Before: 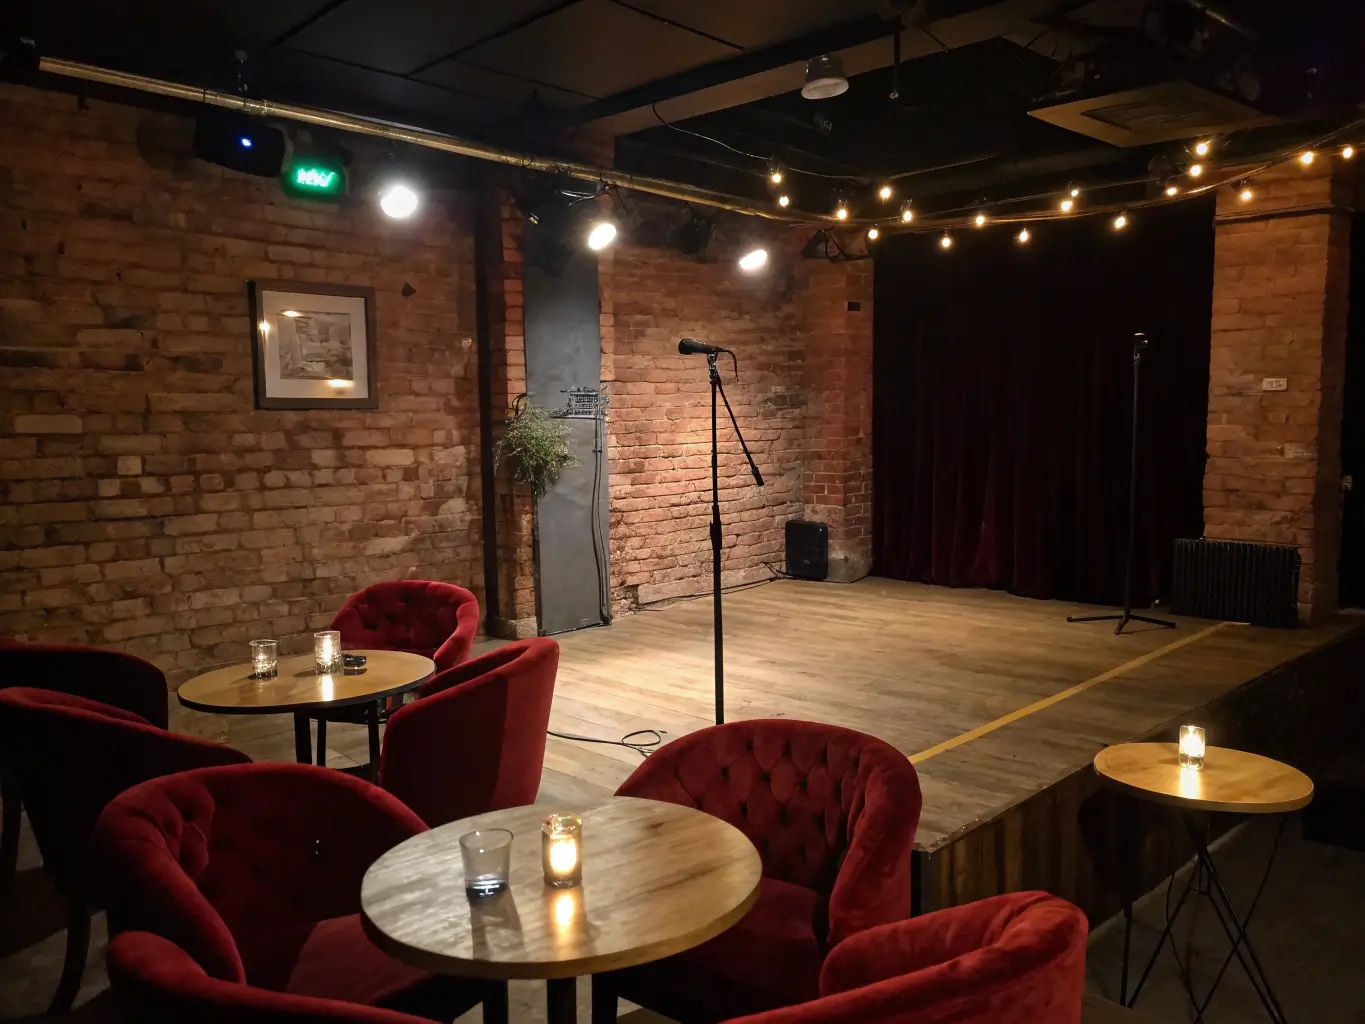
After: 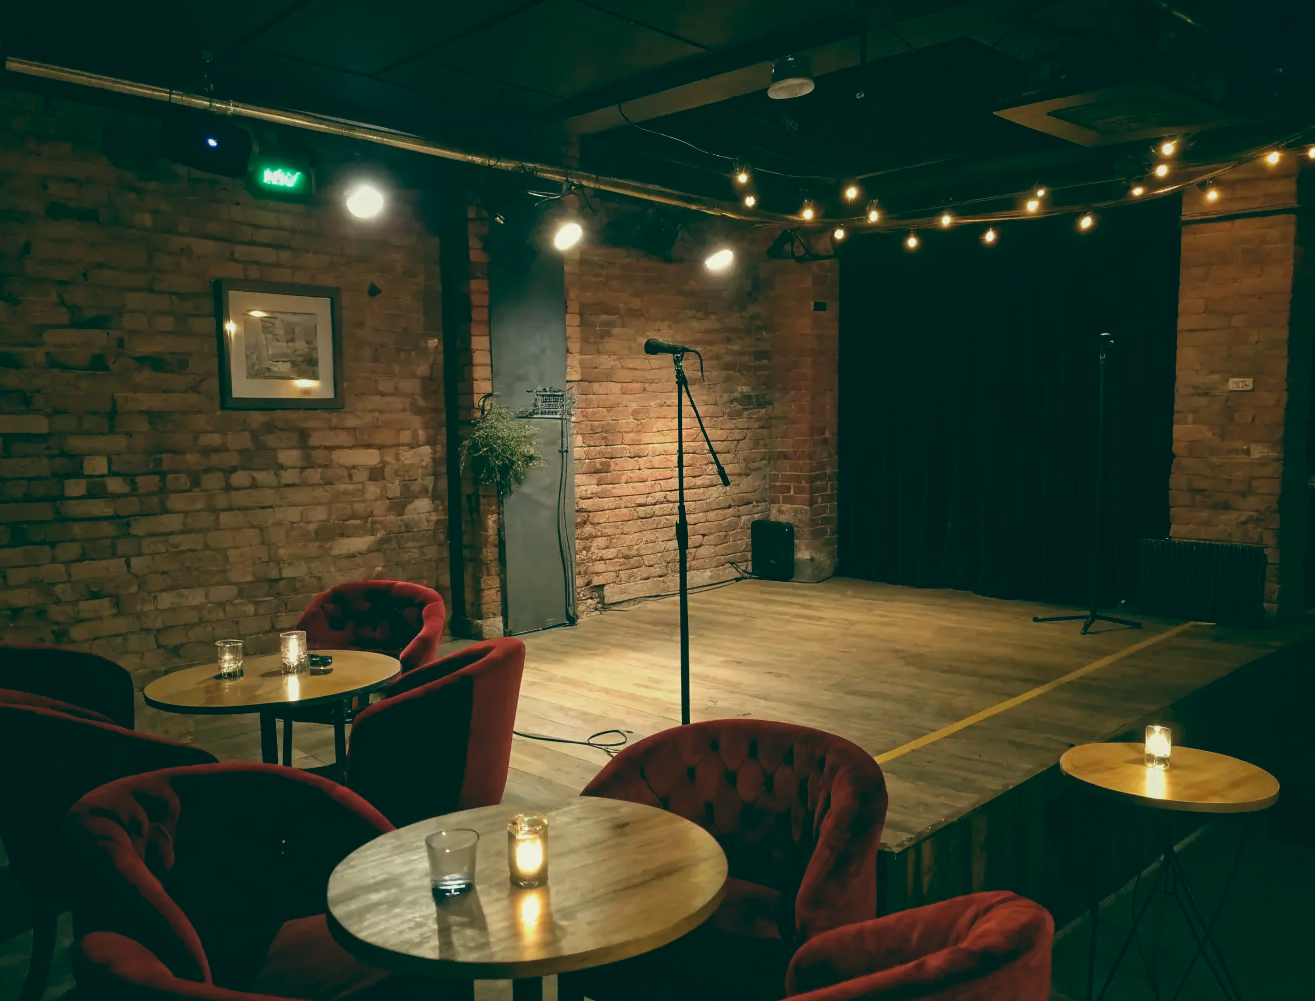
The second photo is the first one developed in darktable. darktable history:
crop and rotate: left 2.536%, right 1.107%, bottom 2.246%
color balance: lift [1.005, 0.99, 1.007, 1.01], gamma [1, 1.034, 1.032, 0.966], gain [0.873, 1.055, 1.067, 0.933]
